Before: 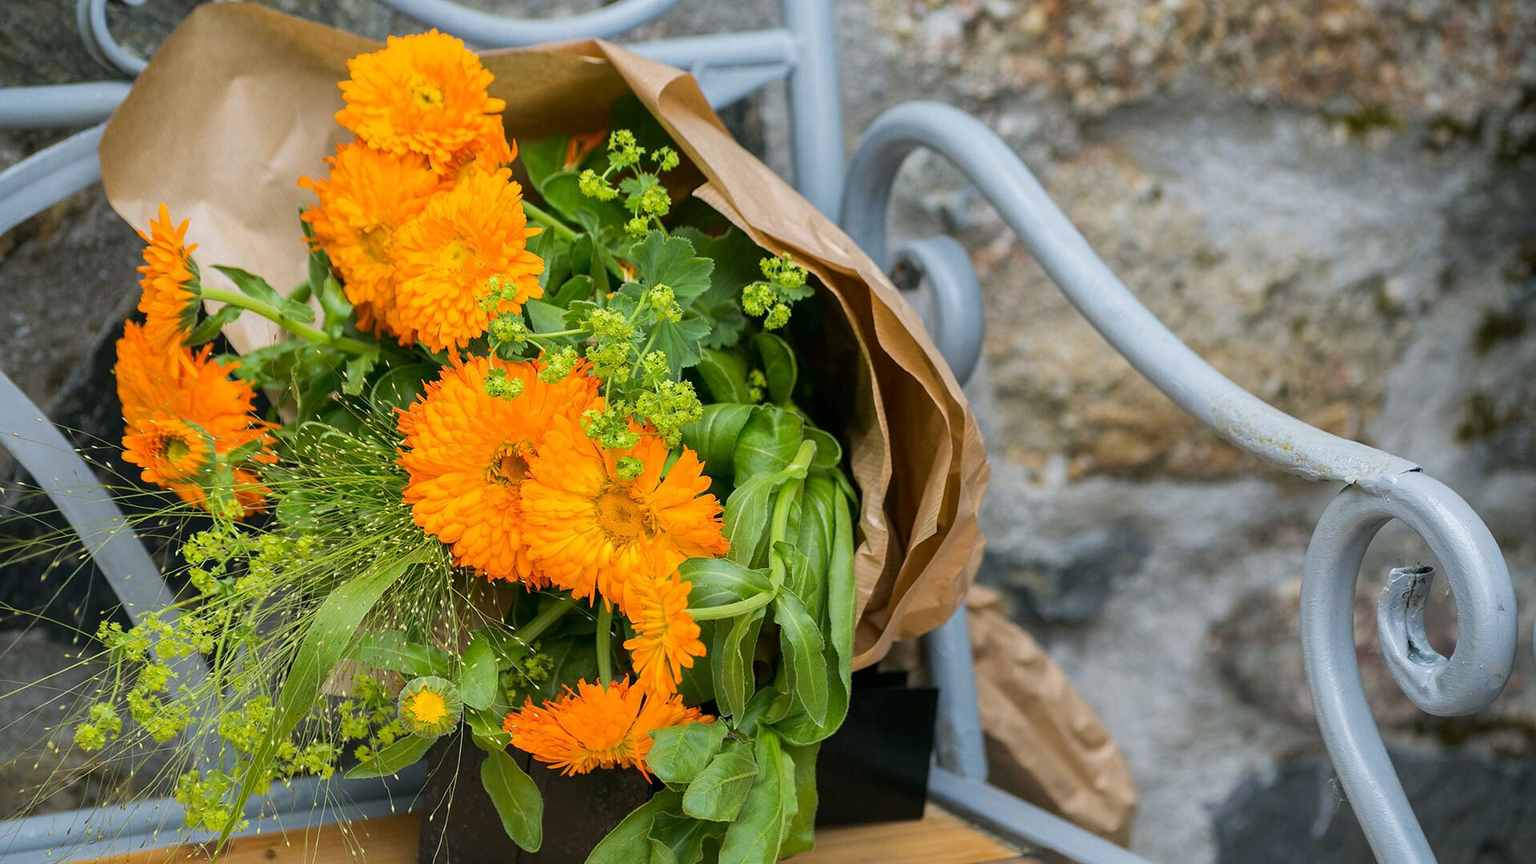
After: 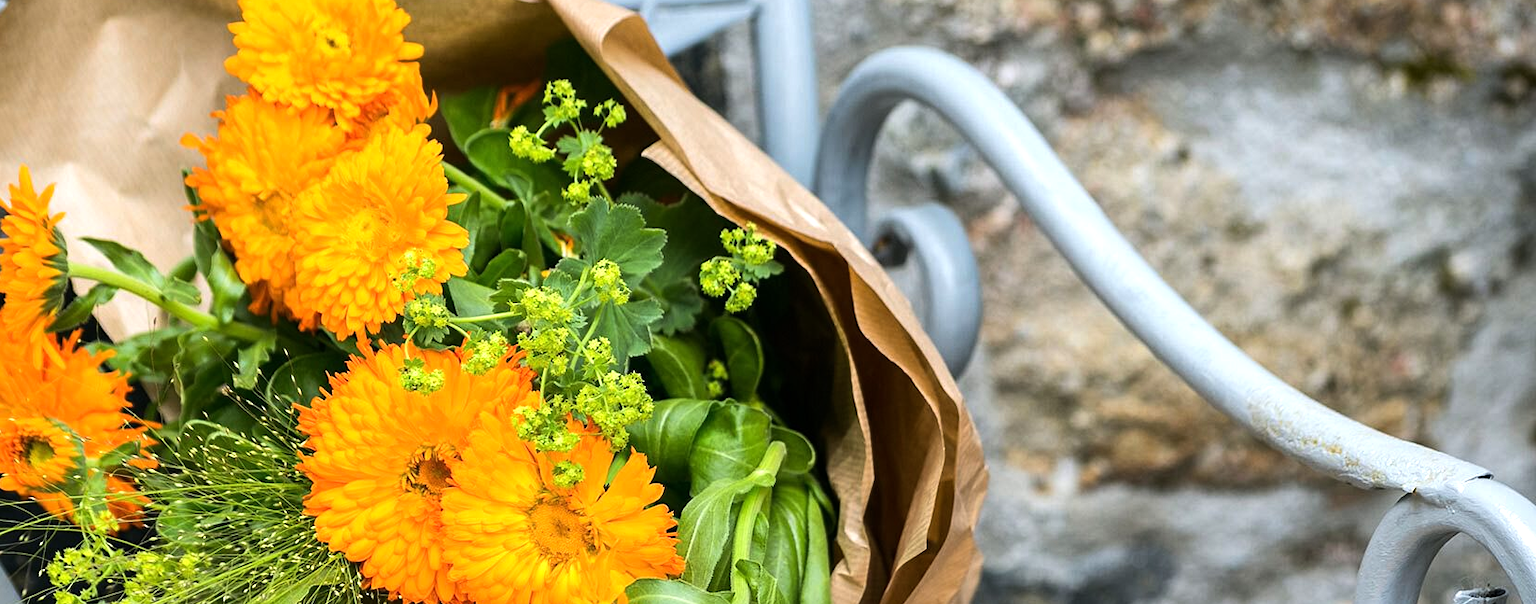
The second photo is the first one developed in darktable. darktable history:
crop and rotate: left 9.285%, top 7.205%, right 4.965%, bottom 32.792%
tone equalizer: -8 EV -0.744 EV, -7 EV -0.711 EV, -6 EV -0.64 EV, -5 EV -0.361 EV, -3 EV 0.386 EV, -2 EV 0.6 EV, -1 EV 0.678 EV, +0 EV 0.779 EV, edges refinement/feathering 500, mask exposure compensation -1.57 EV, preserve details no
